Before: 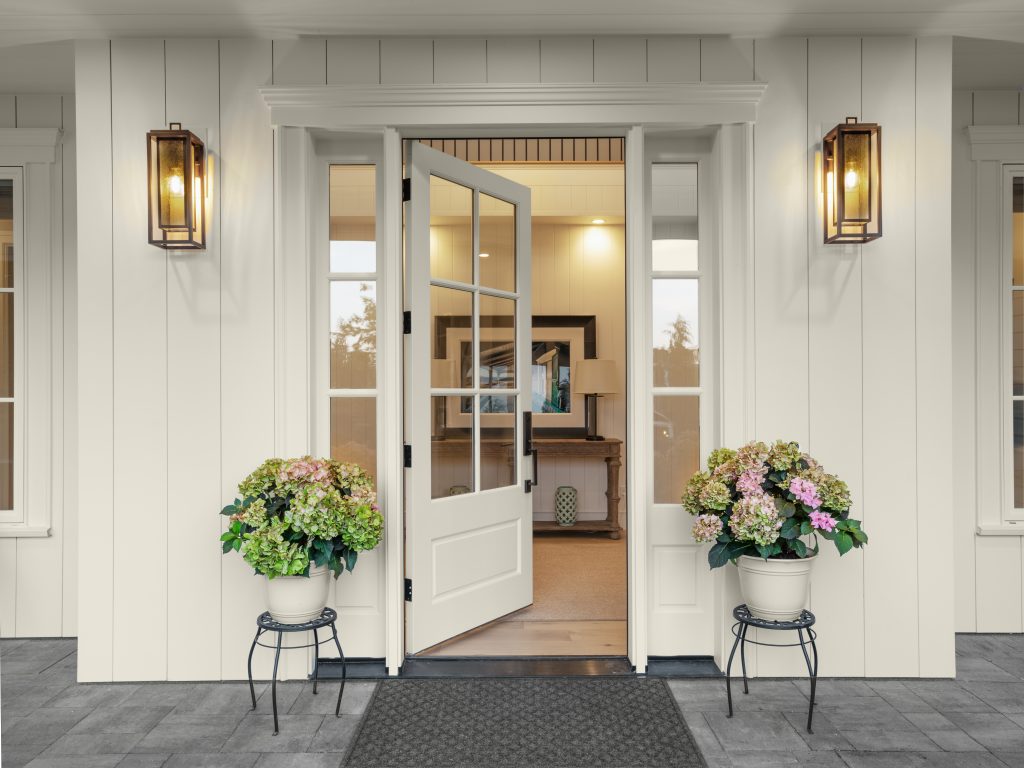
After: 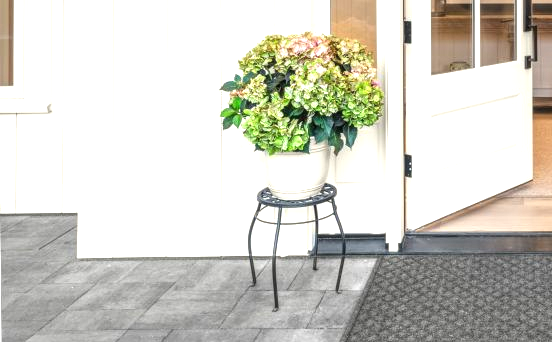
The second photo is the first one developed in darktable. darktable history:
crop and rotate: top 55.219%, right 46.005%, bottom 0.189%
local contrast: on, module defaults
exposure: black level correction 0, exposure 1.001 EV, compensate exposure bias true, compensate highlight preservation false
